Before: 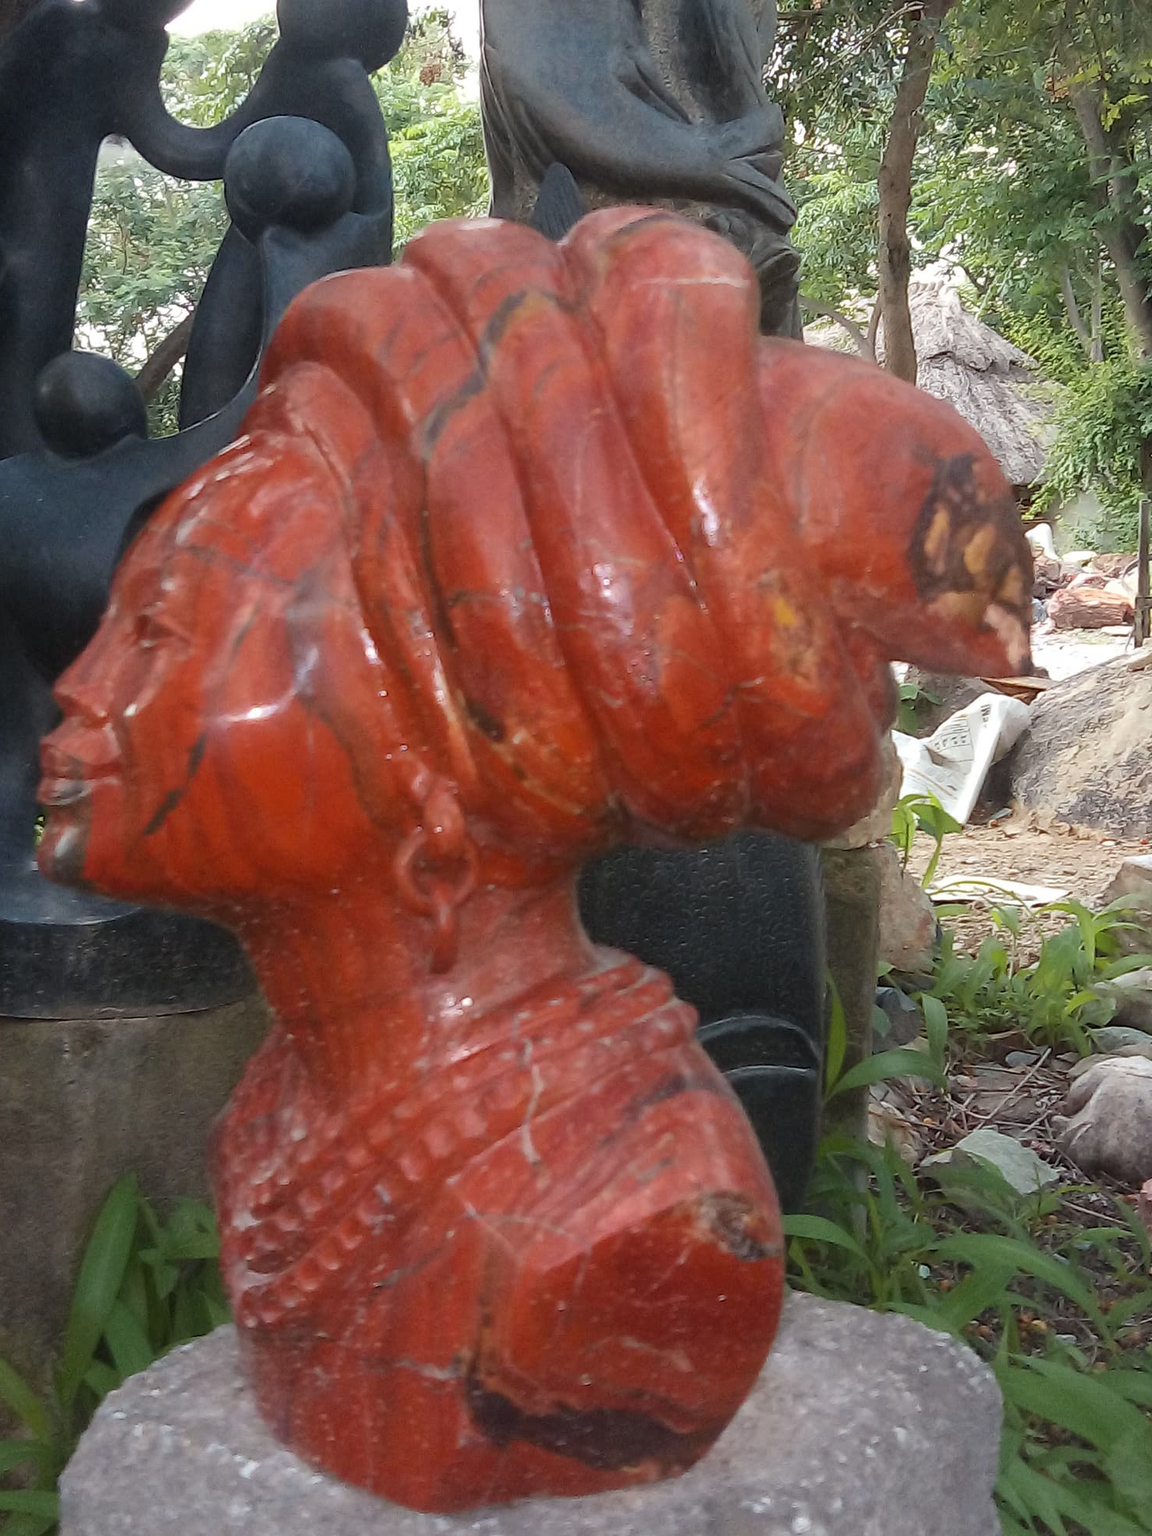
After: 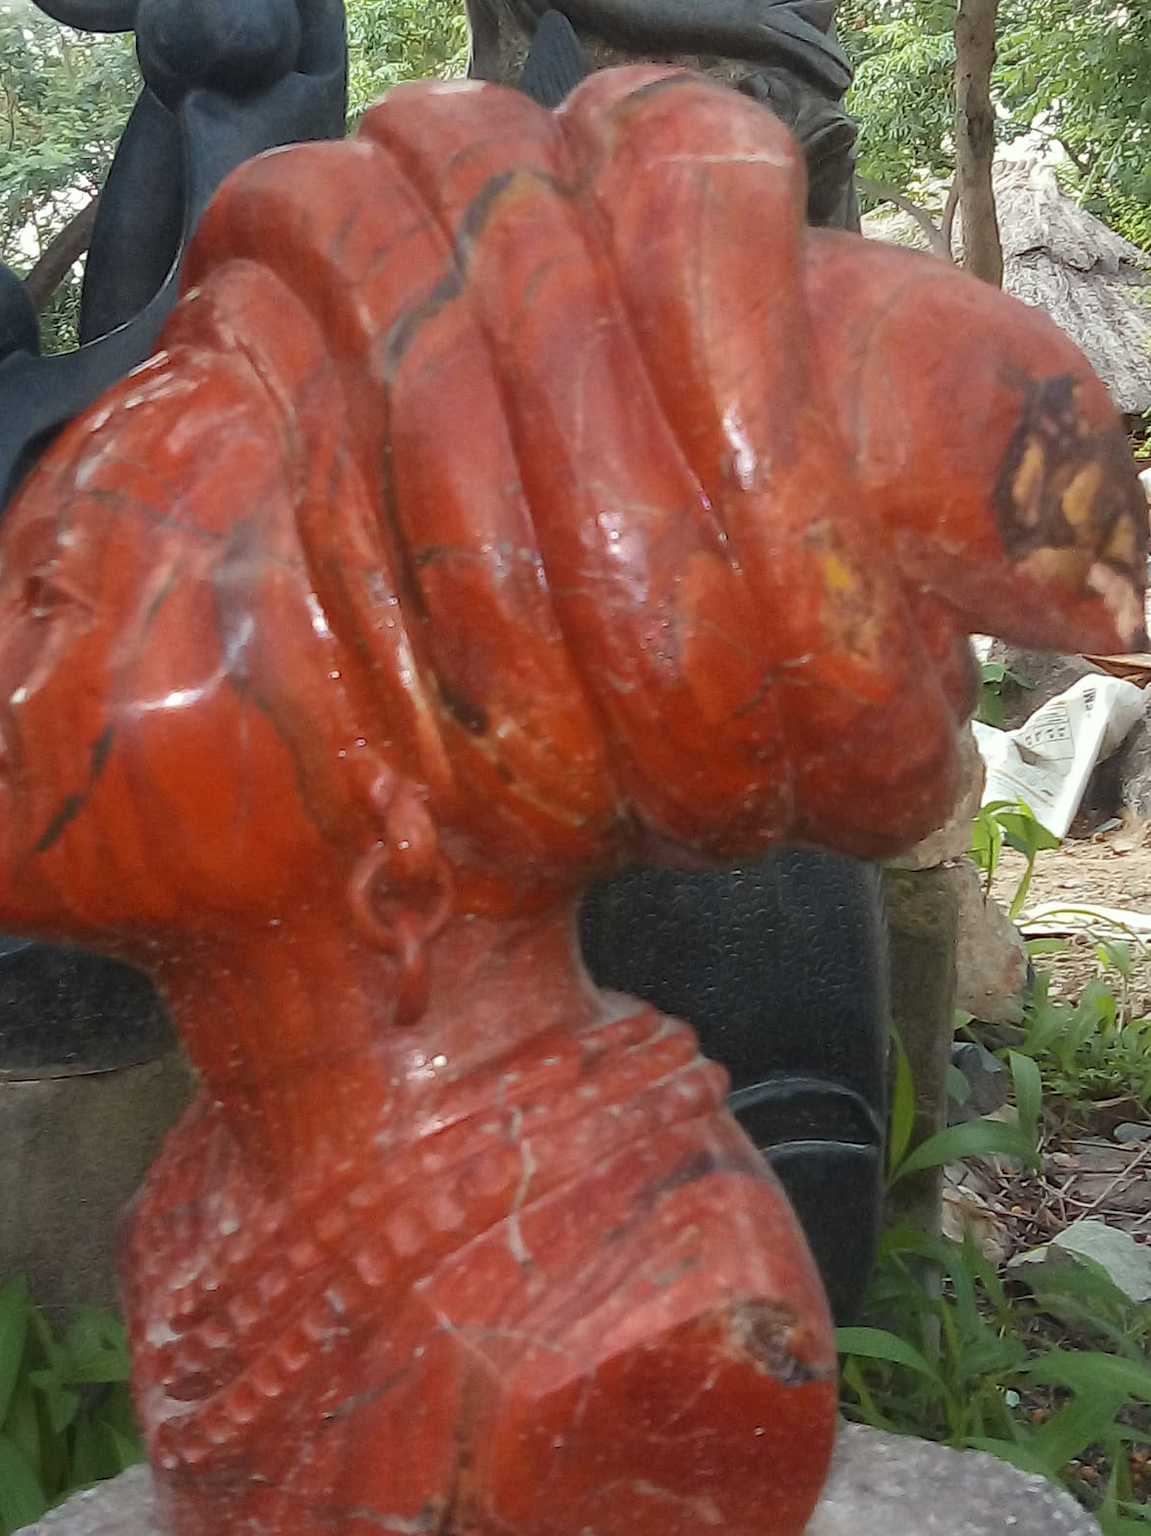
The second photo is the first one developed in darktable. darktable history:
color correction: highlights a* -2.68, highlights b* 2.57
crop and rotate: left 10.071%, top 10.071%, right 10.02%, bottom 10.02%
